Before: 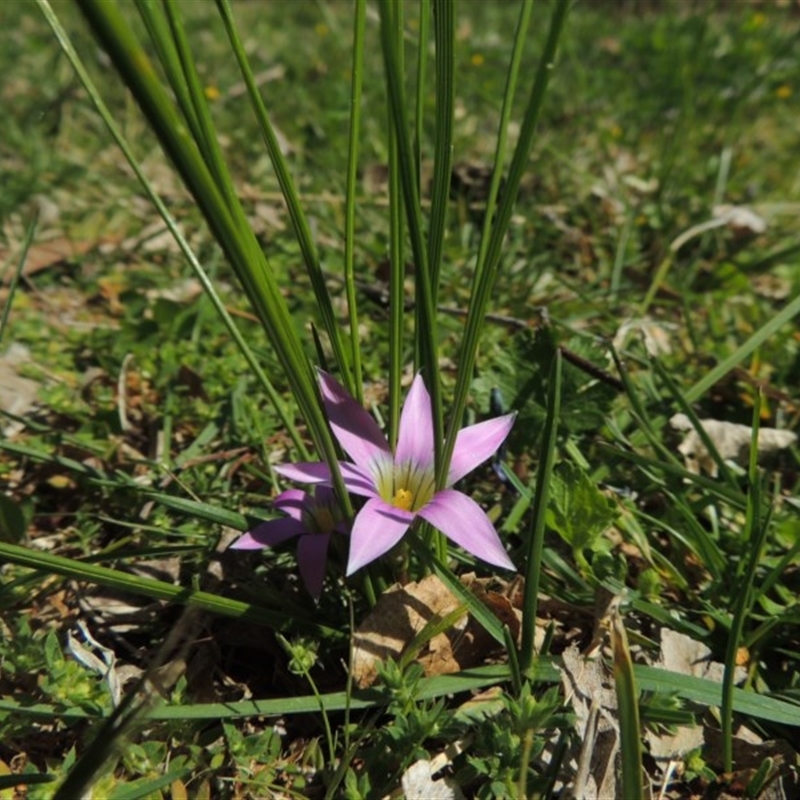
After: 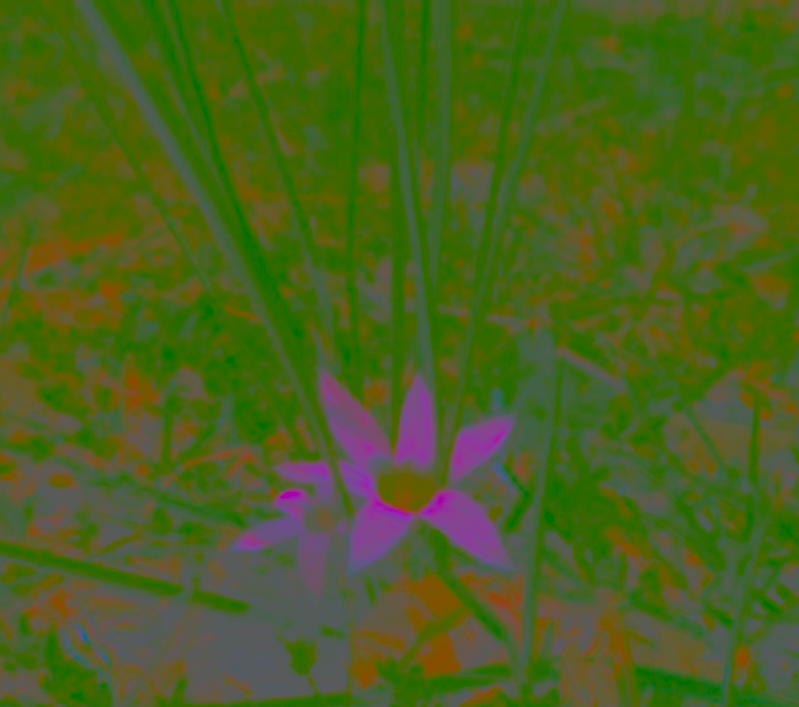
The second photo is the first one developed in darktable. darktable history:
crop and rotate: top 0%, bottom 11.54%
sharpen: radius 1.361, amount 1.237, threshold 0.806
color correction: highlights a* 10.29, highlights b* 14.19, shadows a* -9.65, shadows b* -14.95
tone curve: preserve colors none
contrast brightness saturation: contrast -0.989, brightness -0.179, saturation 0.763
local contrast: highlights 26%, detail 150%
